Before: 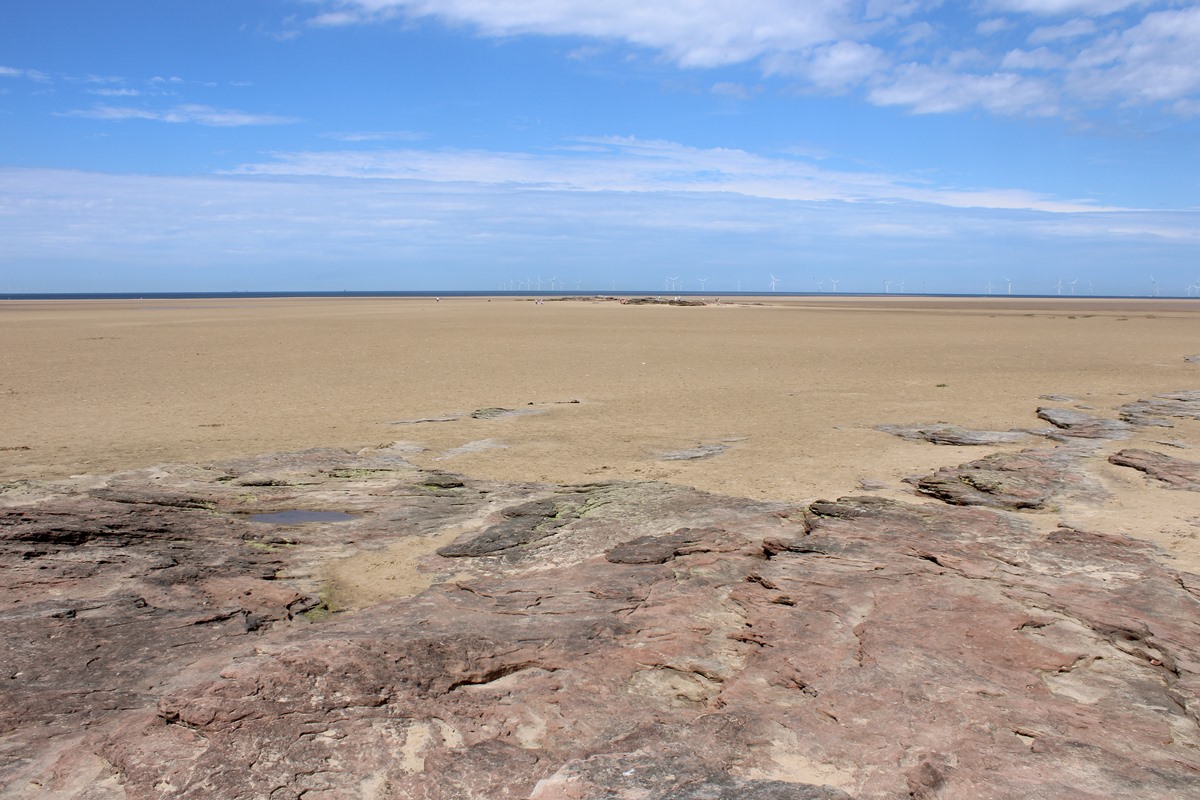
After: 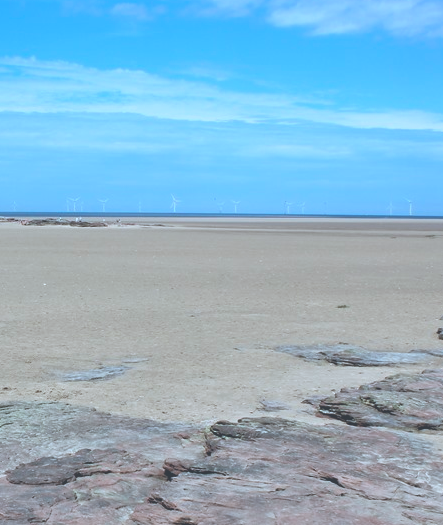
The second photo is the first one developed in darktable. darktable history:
color correction: highlights a* -9.35, highlights b* -23.15
exposure: black level correction -0.041, exposure 0.064 EV, compensate highlight preservation false
crop and rotate: left 49.936%, top 10.094%, right 13.136%, bottom 24.256%
